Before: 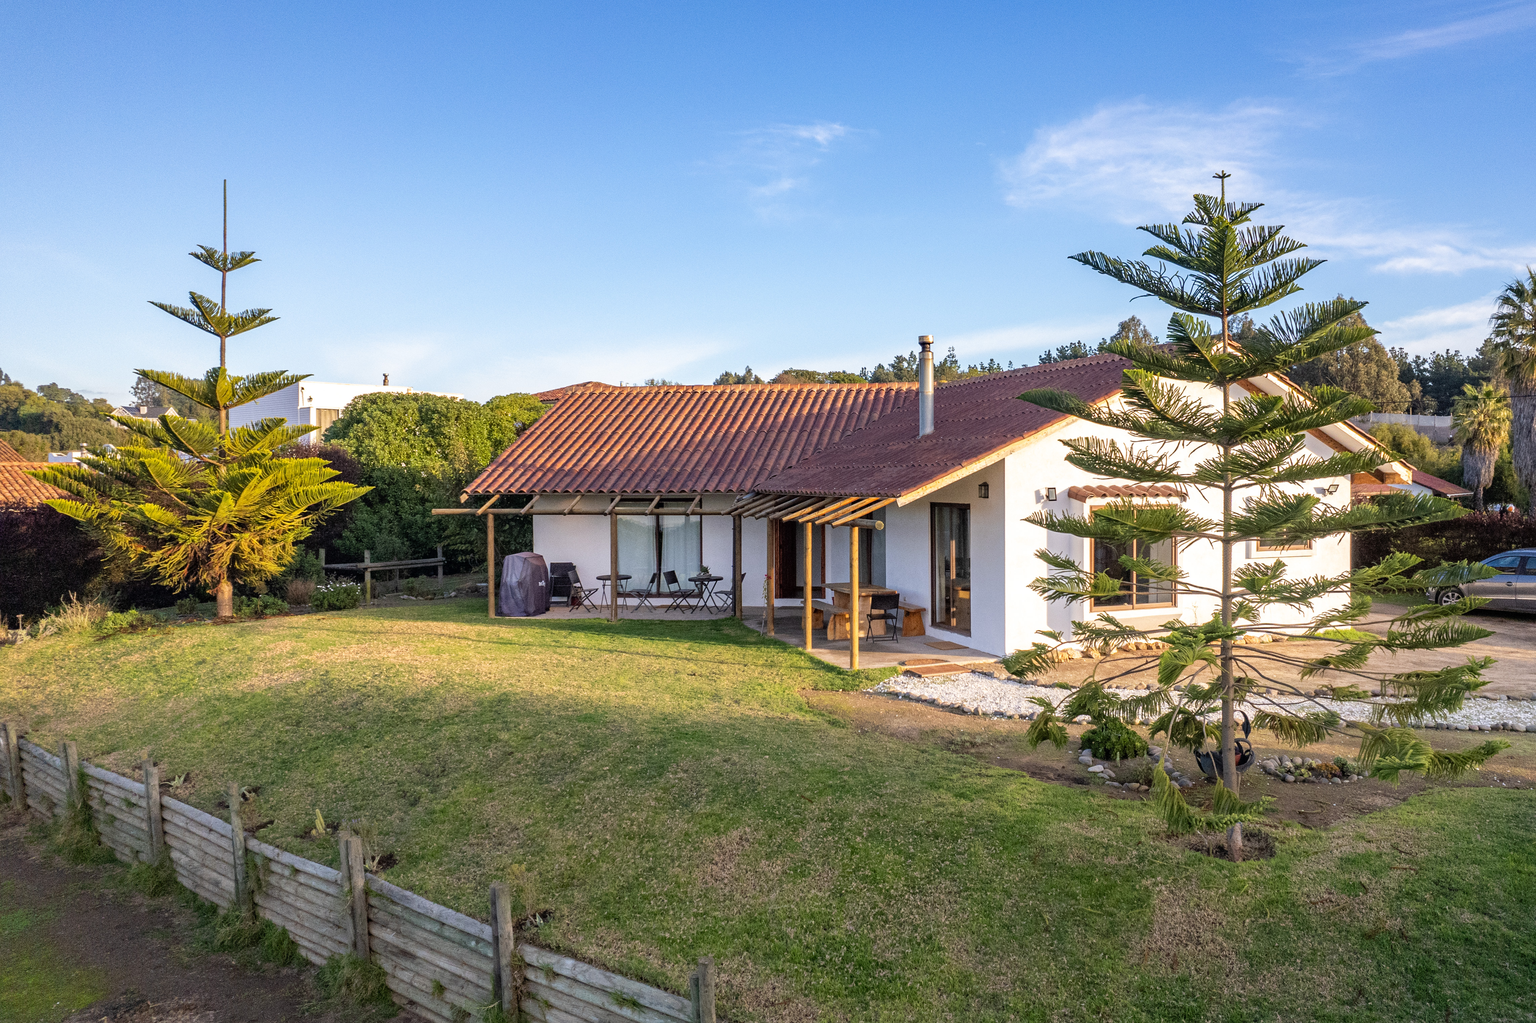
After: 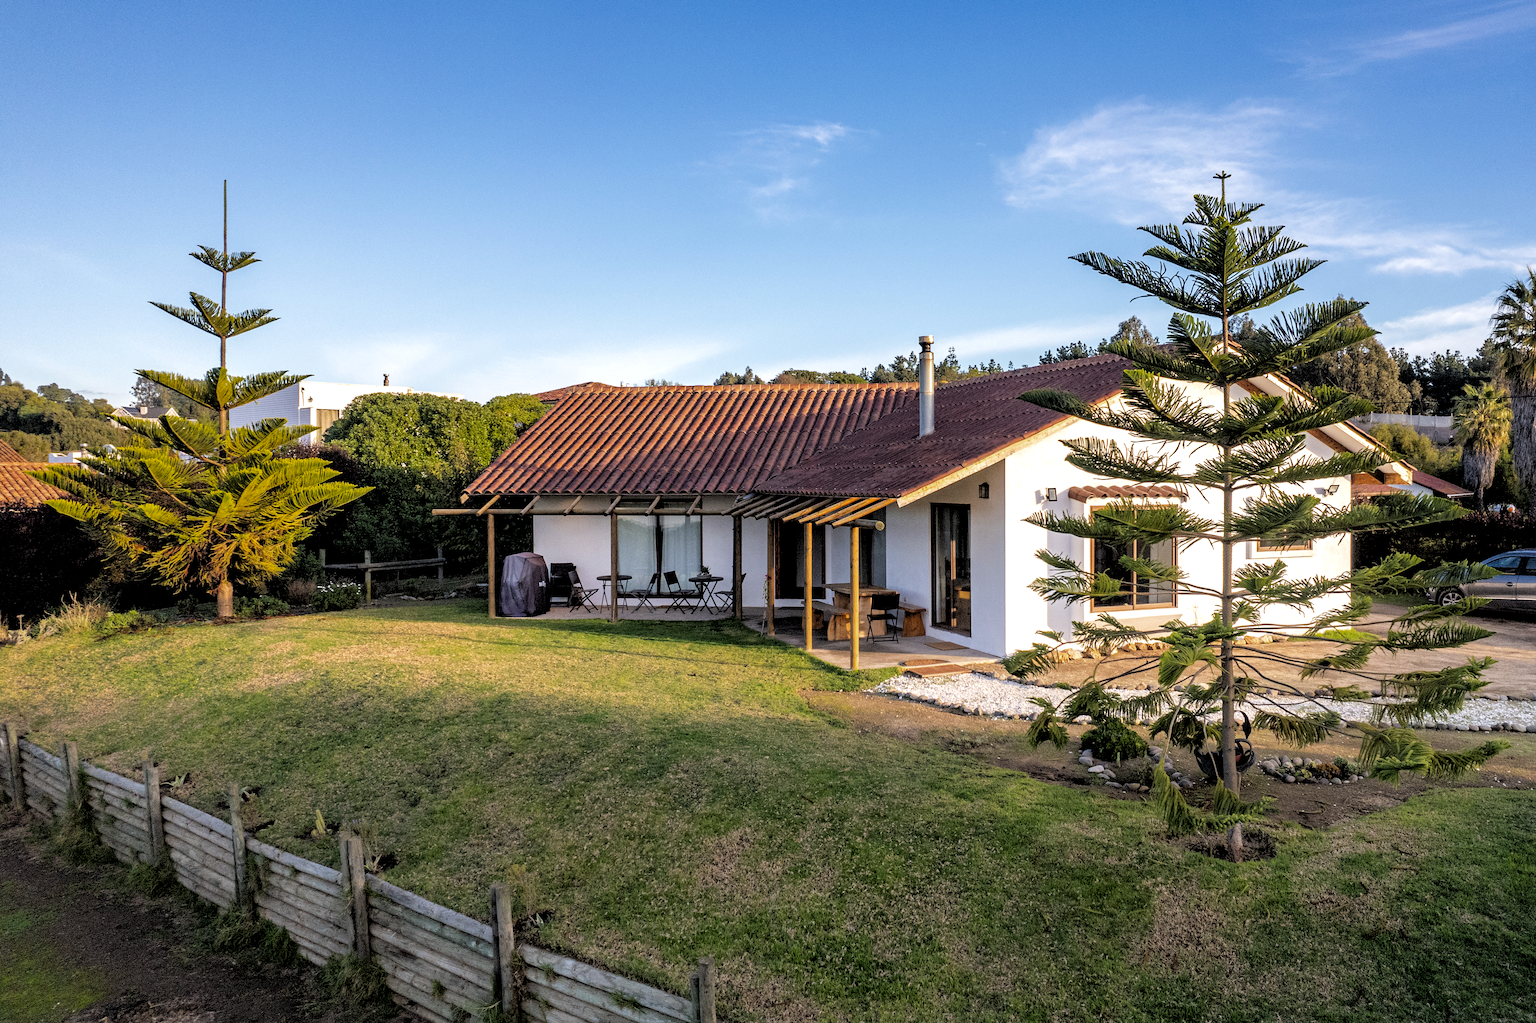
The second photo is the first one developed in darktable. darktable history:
color zones: curves: ch0 [(0, 0.444) (0.143, 0.442) (0.286, 0.441) (0.429, 0.441) (0.571, 0.441) (0.714, 0.441) (0.857, 0.442) (1, 0.444)]
rgb levels: levels [[0.034, 0.472, 0.904], [0, 0.5, 1], [0, 0.5, 1]]
